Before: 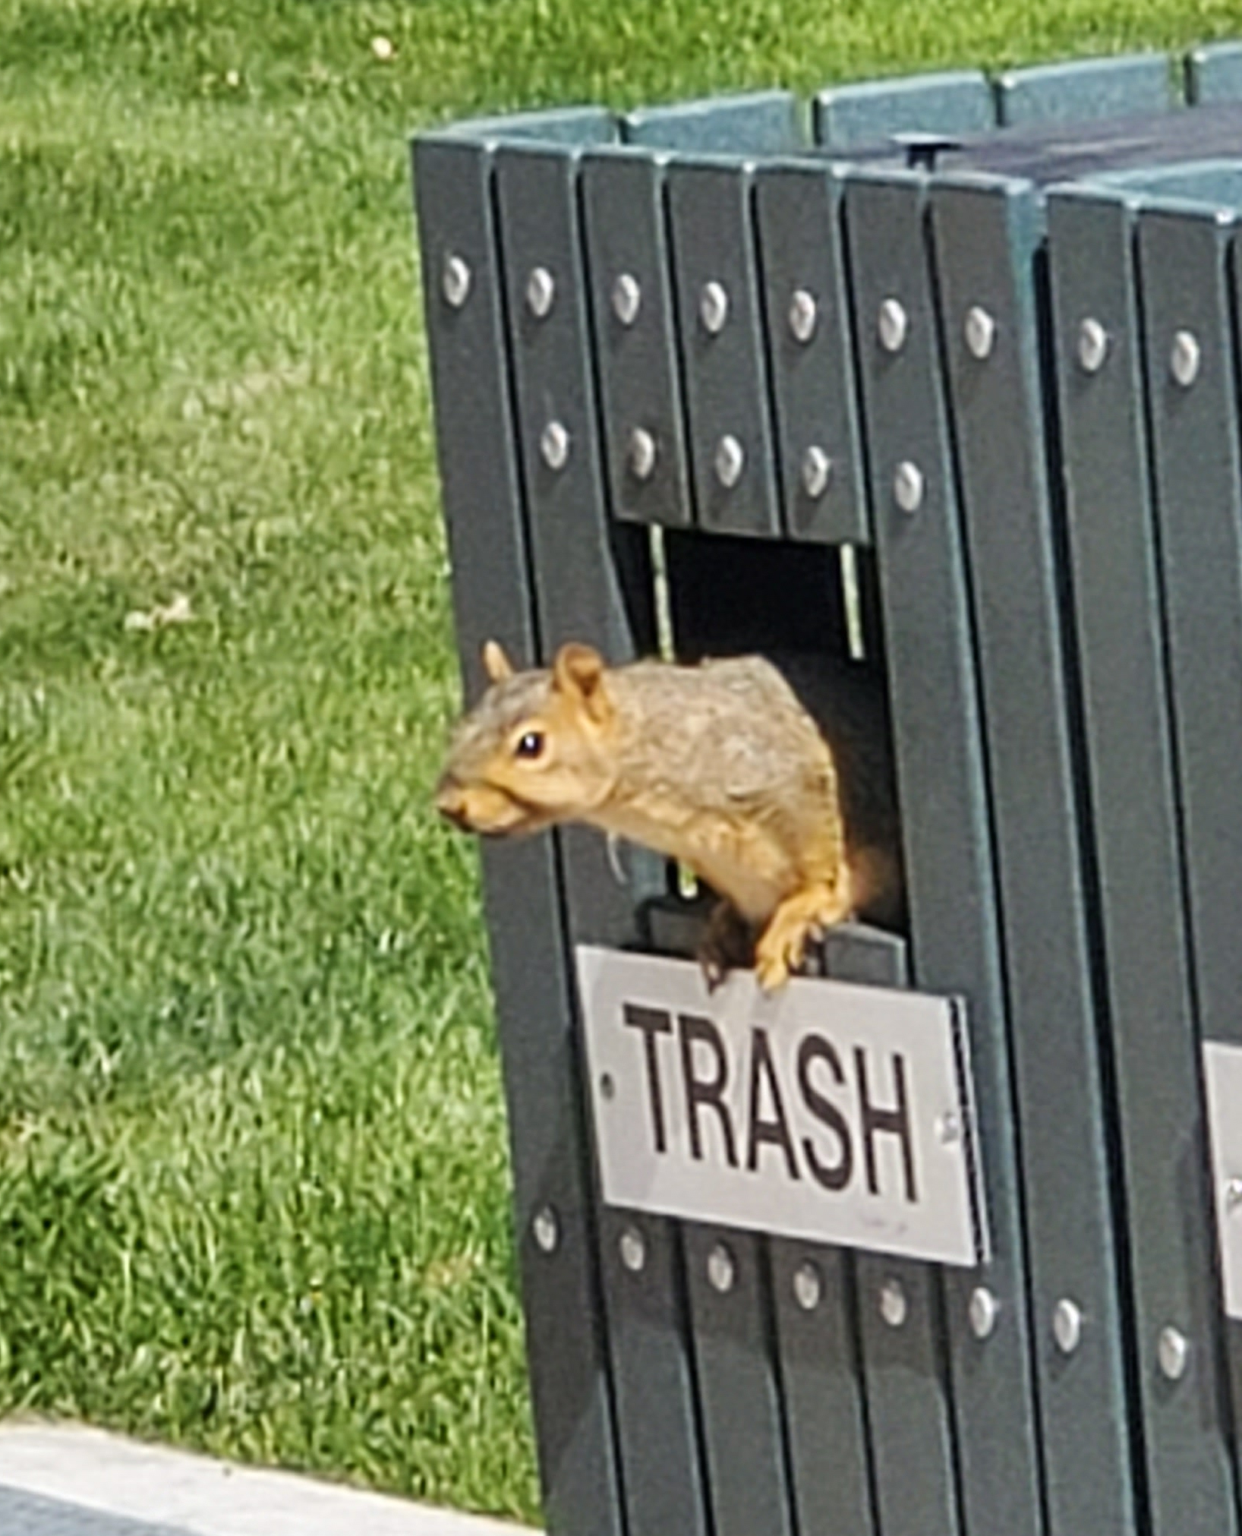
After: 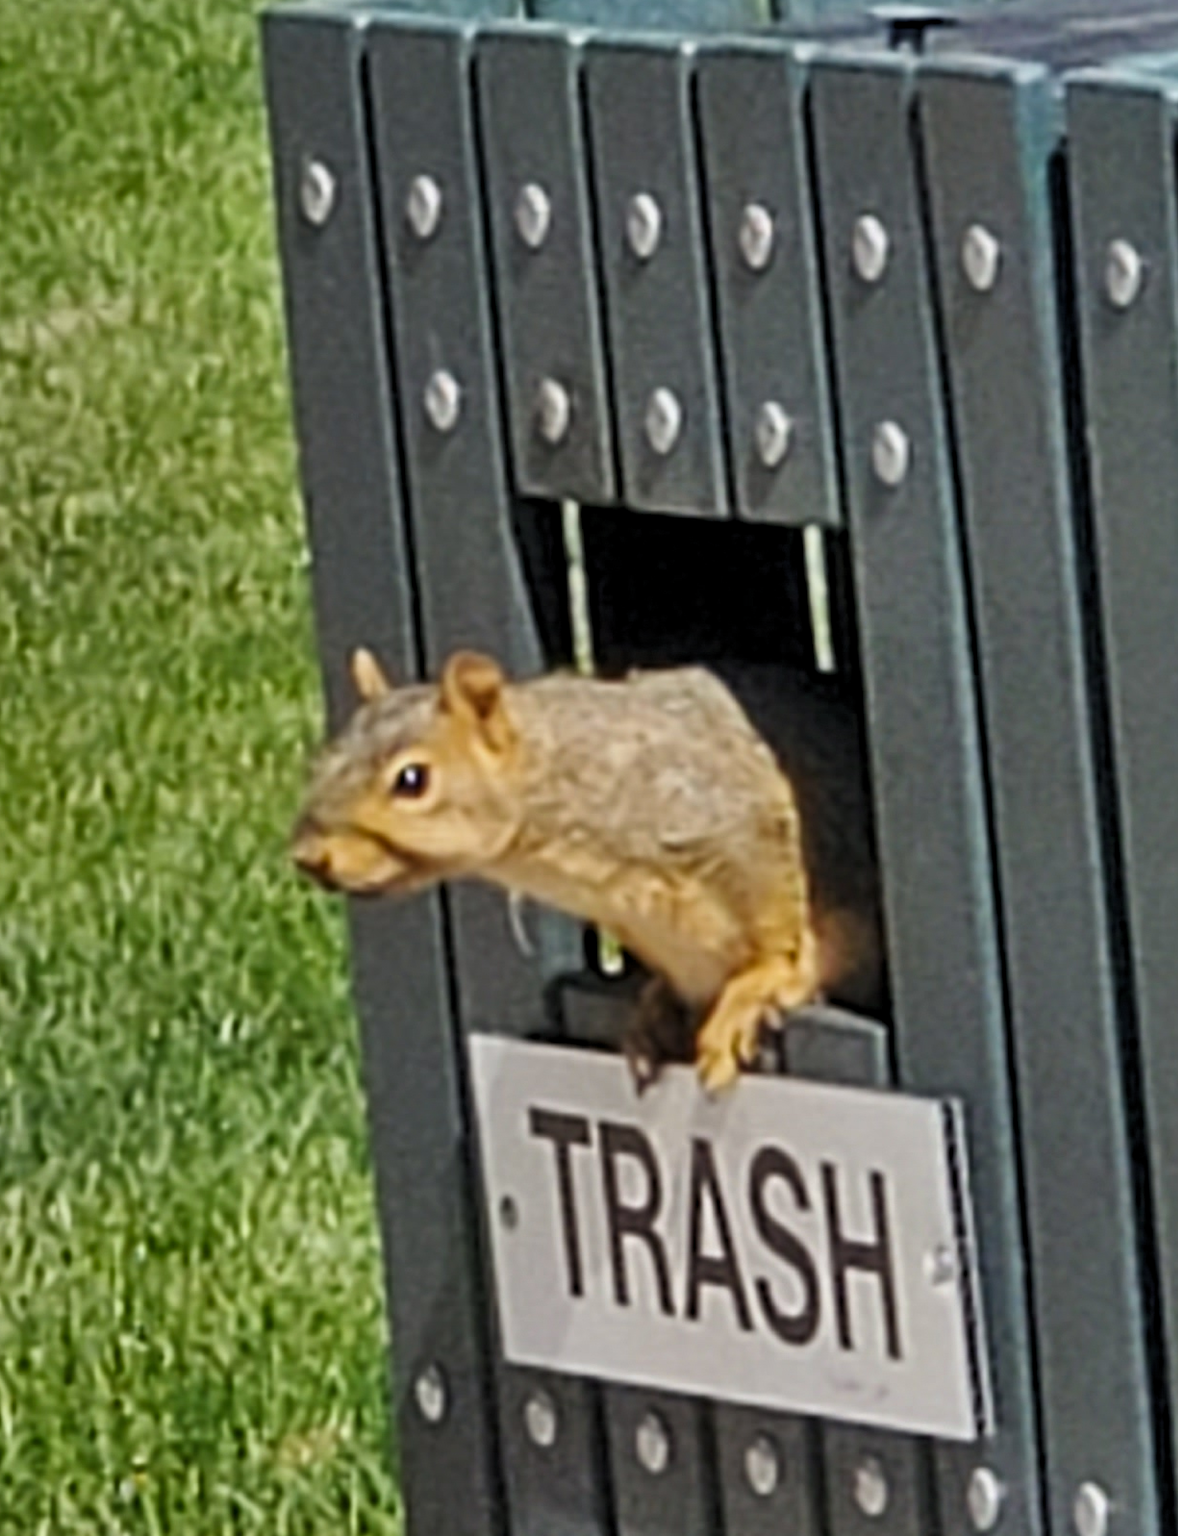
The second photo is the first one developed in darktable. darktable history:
levels: levels [0.031, 0.5, 0.969]
crop: left 16.592%, top 8.427%, right 8.474%, bottom 12.627%
shadows and highlights: shadows 79.78, white point adjustment -9.02, highlights -61.5, soften with gaussian
